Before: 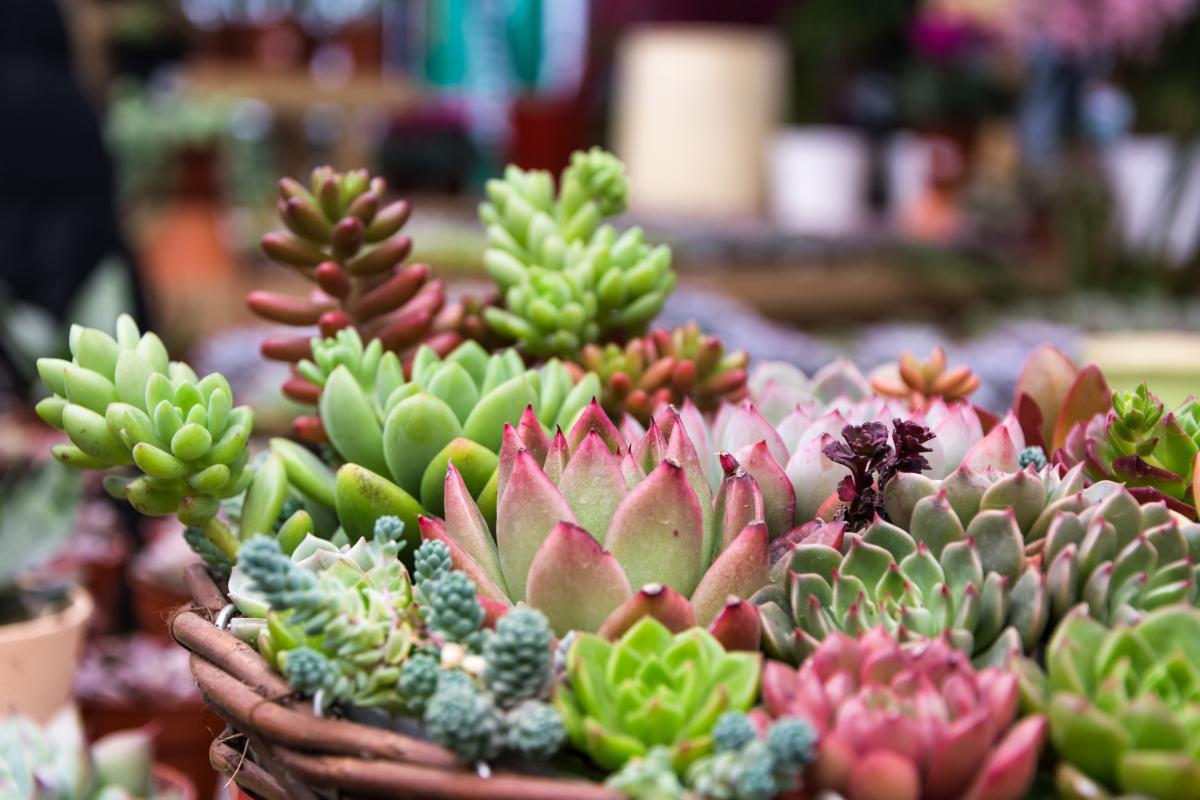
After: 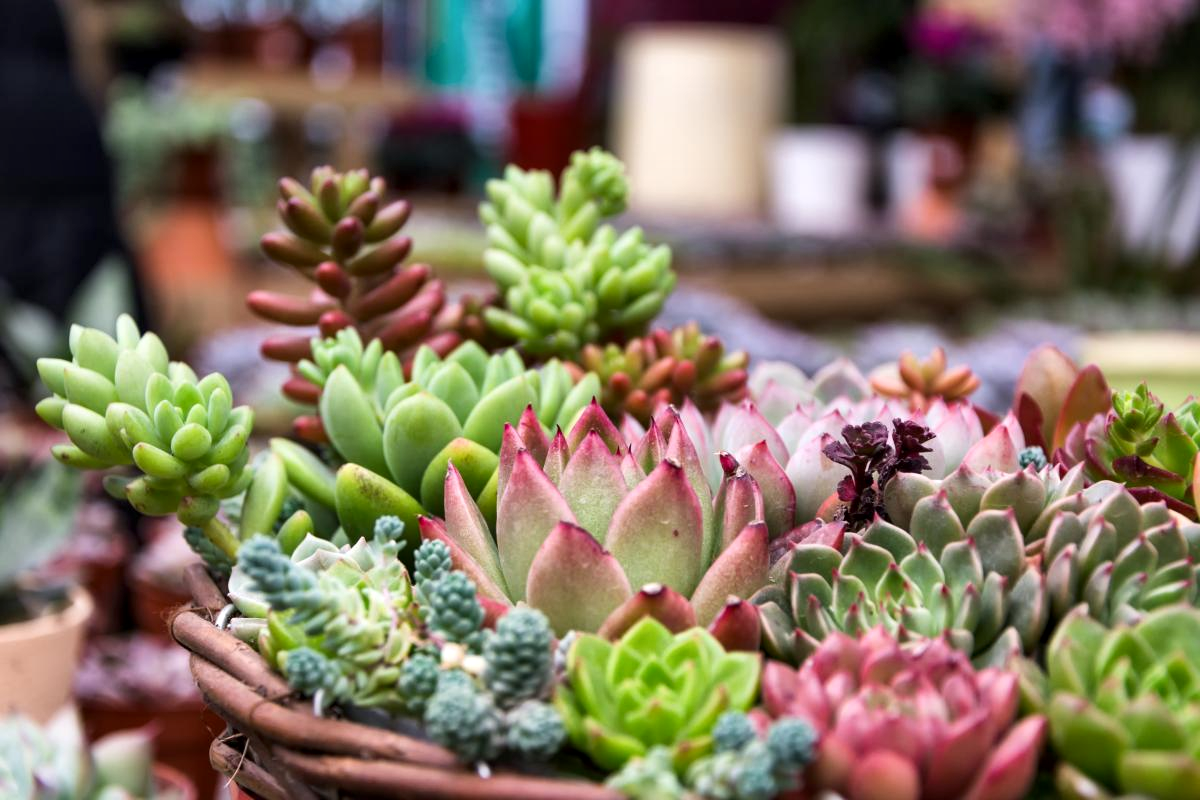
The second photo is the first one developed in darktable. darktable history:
local contrast: mode bilateral grid, contrast 20, coarseness 49, detail 140%, midtone range 0.2
